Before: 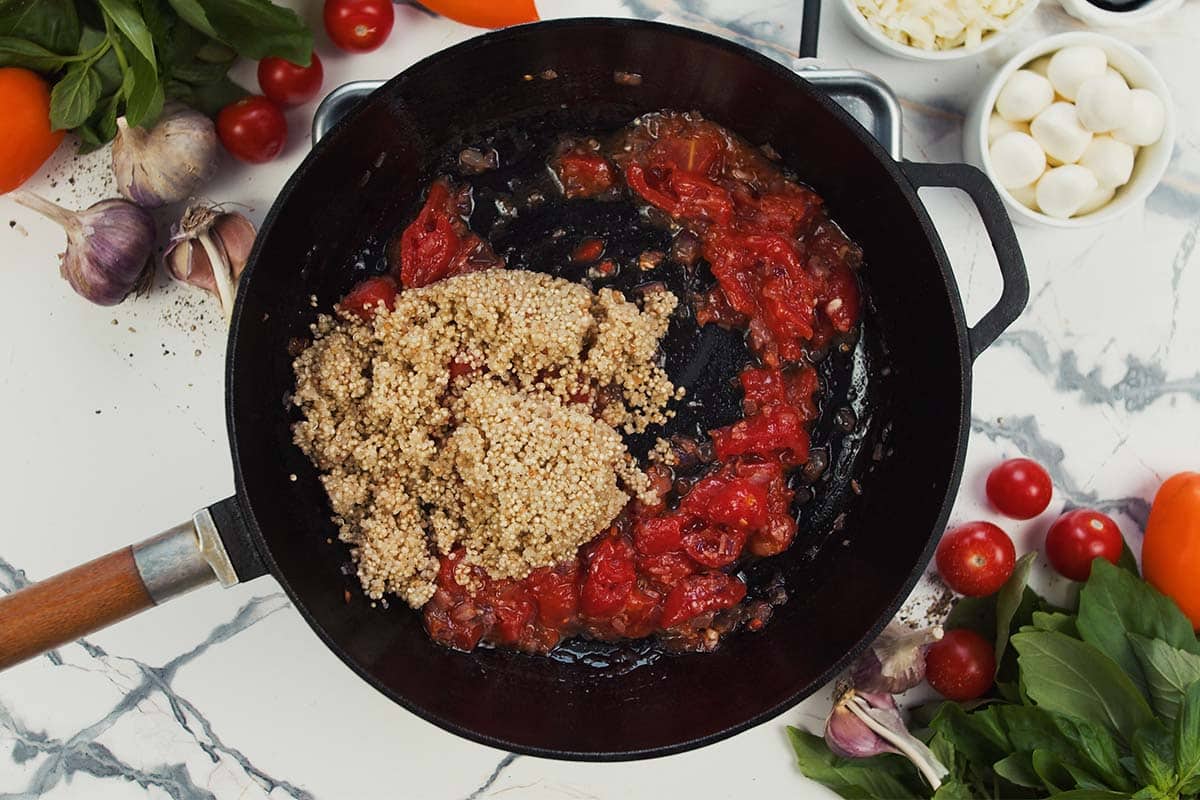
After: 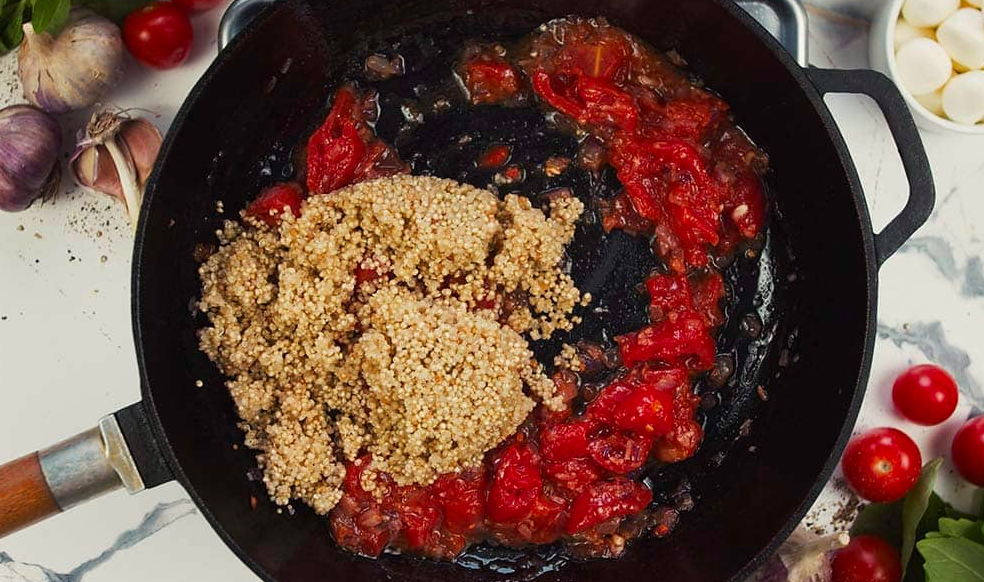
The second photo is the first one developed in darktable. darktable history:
white balance: red 1.009, blue 0.985
color contrast: green-magenta contrast 1.2, blue-yellow contrast 1.2
crop: left 7.856%, top 11.836%, right 10.12%, bottom 15.387%
